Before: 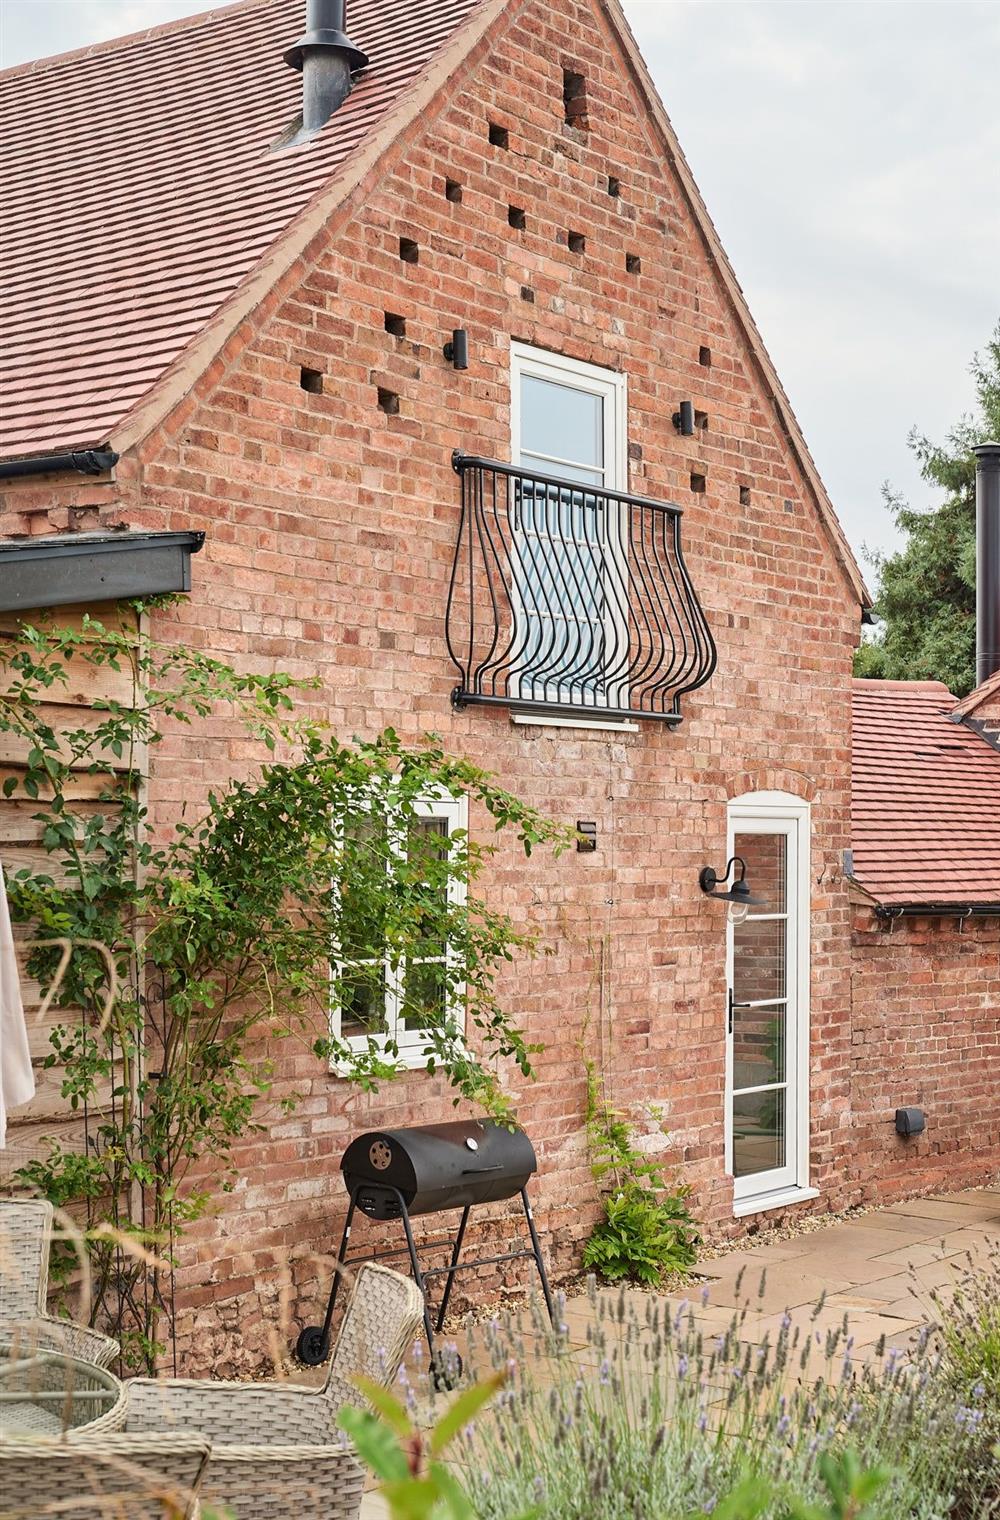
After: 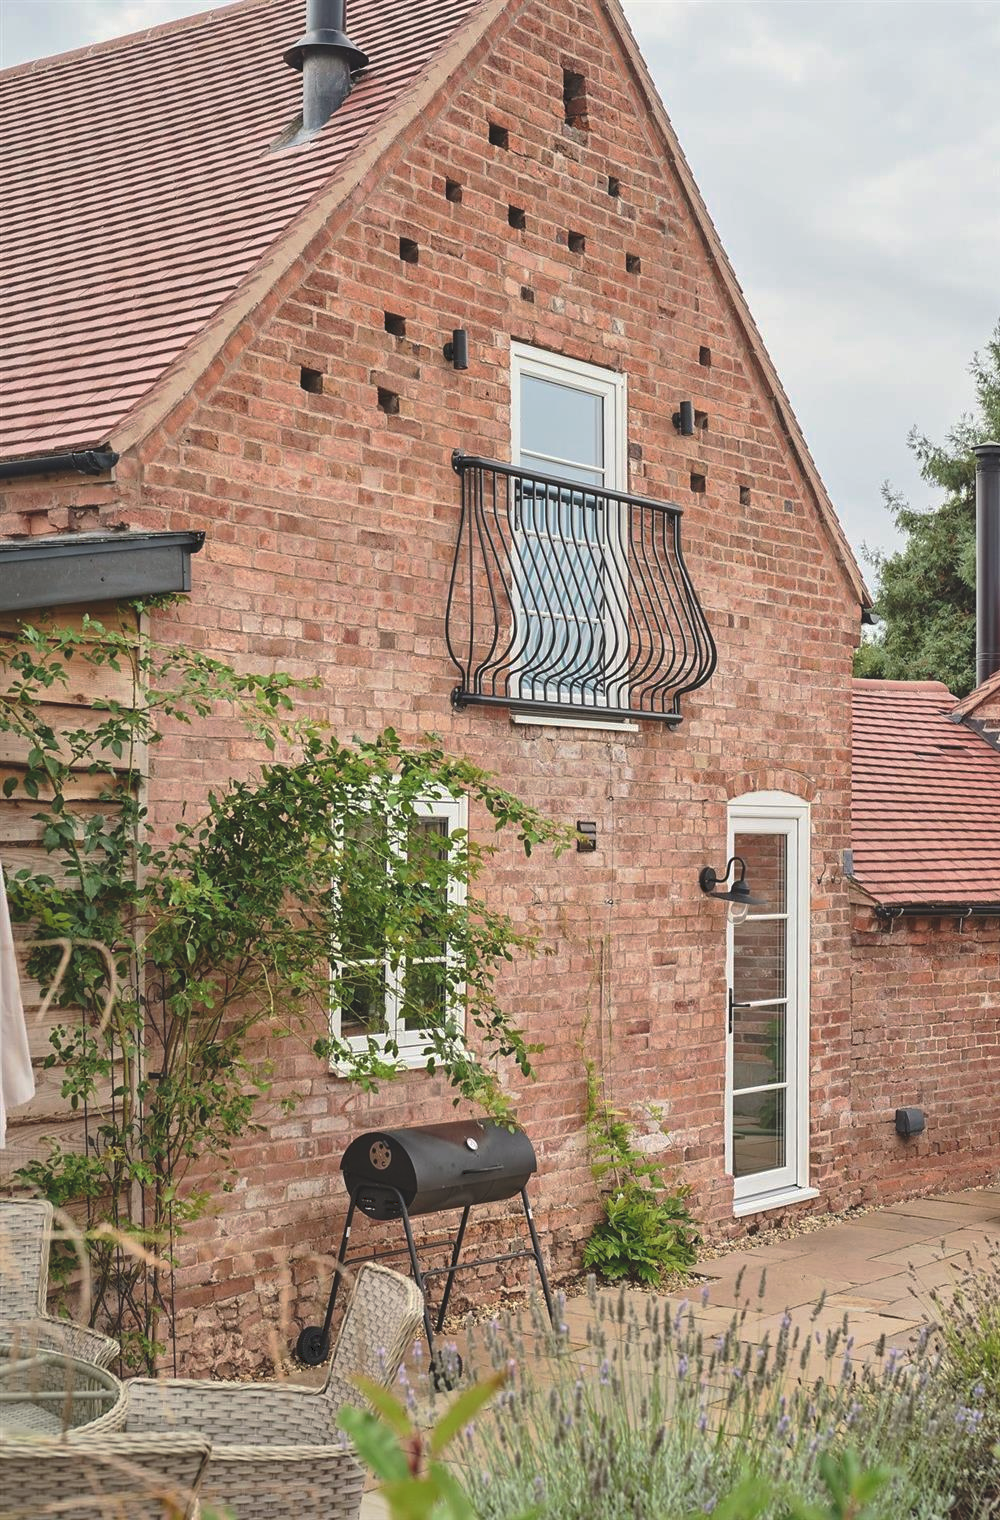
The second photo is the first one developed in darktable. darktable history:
color zones: curves: ch0 [(0, 0.5) (0.143, 0.5) (0.286, 0.5) (0.429, 0.495) (0.571, 0.437) (0.714, 0.44) (0.857, 0.496) (1, 0.5)]
tone curve: curves: ch0 [(0, 0) (0.003, 0.126) (0.011, 0.129) (0.025, 0.133) (0.044, 0.143) (0.069, 0.155) (0.1, 0.17) (0.136, 0.189) (0.177, 0.217) (0.224, 0.25) (0.277, 0.293) (0.335, 0.346) (0.399, 0.398) (0.468, 0.456) (0.543, 0.517) (0.623, 0.583) (0.709, 0.659) (0.801, 0.756) (0.898, 0.856) (1, 1)], preserve colors none
